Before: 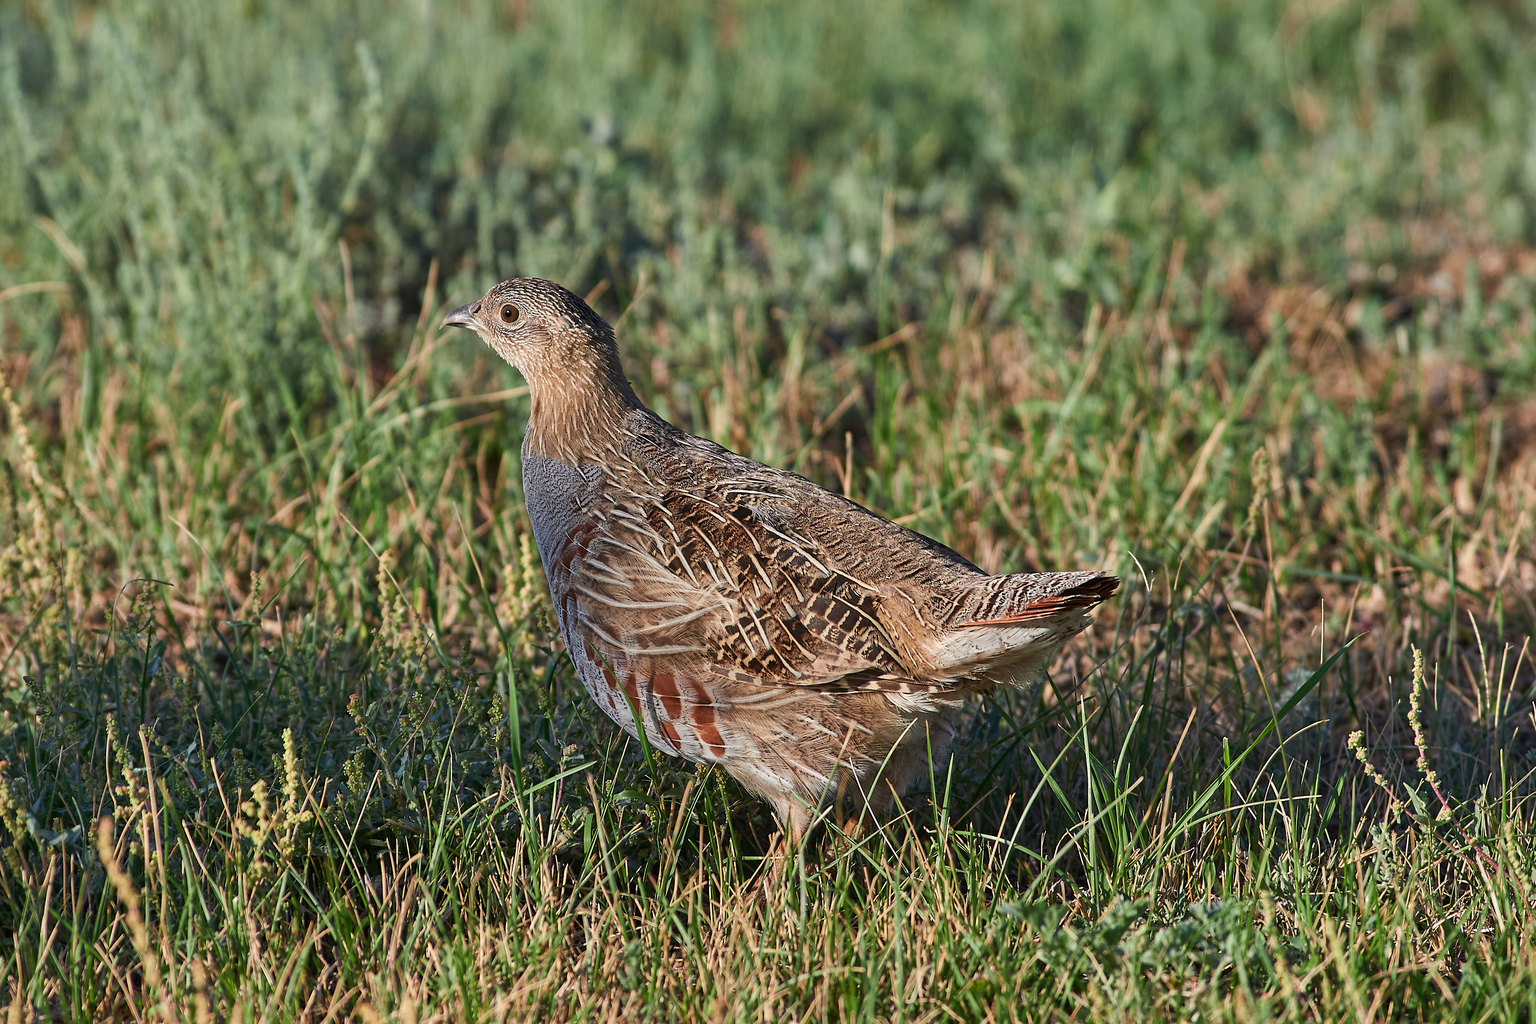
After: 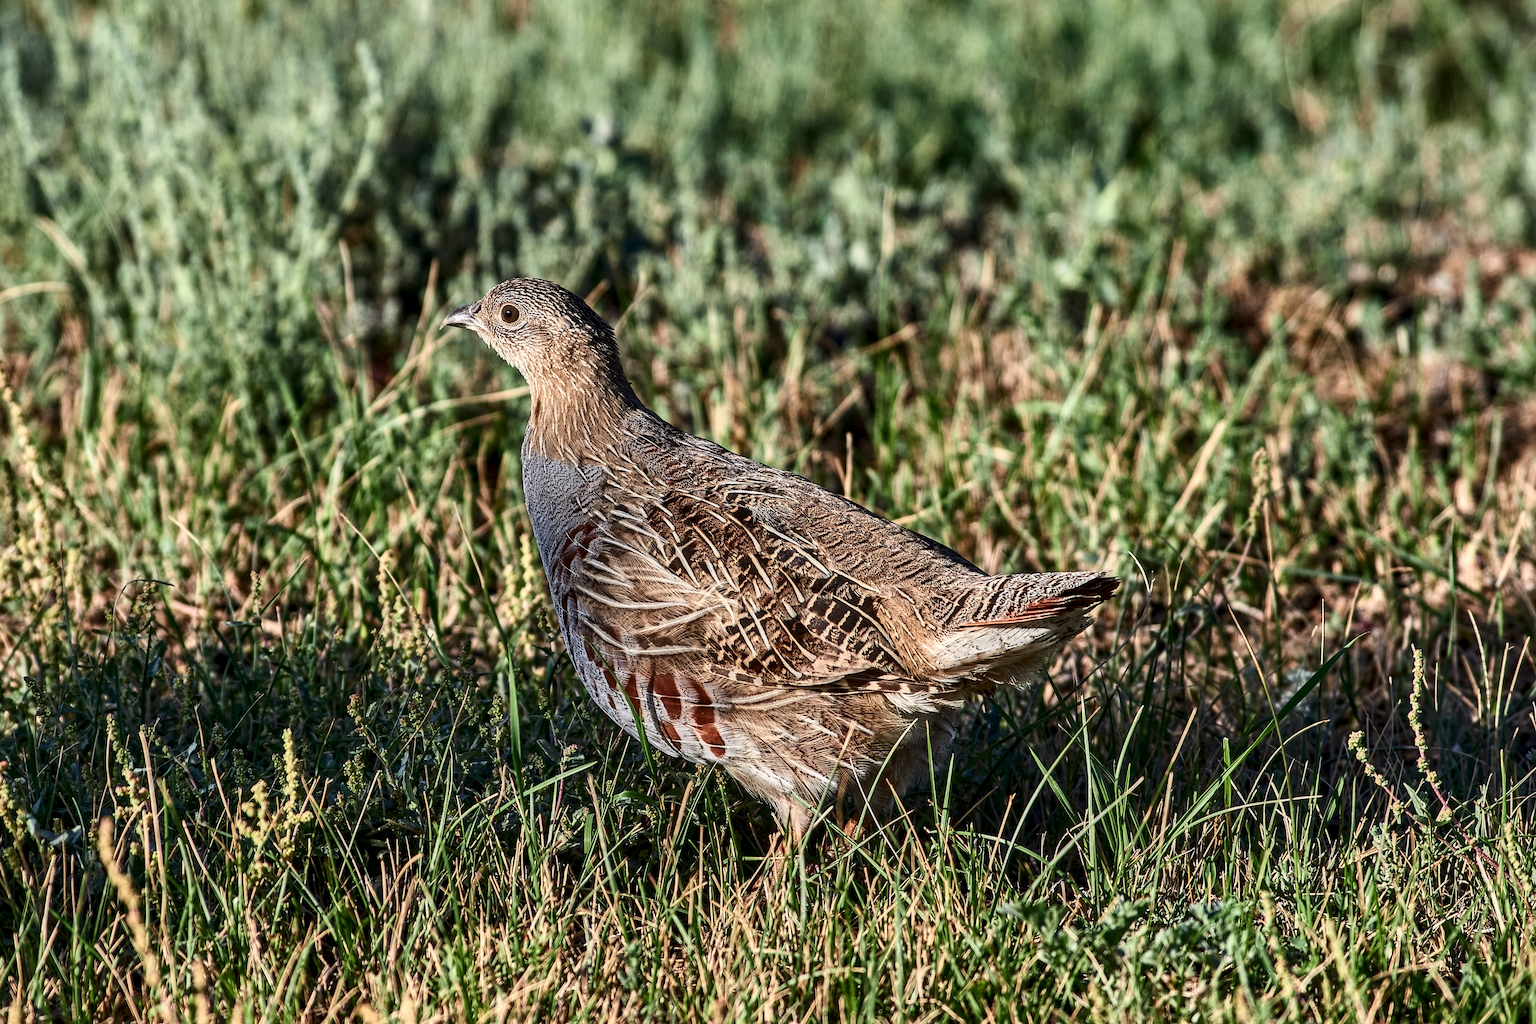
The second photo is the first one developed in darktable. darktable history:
contrast brightness saturation: contrast 0.273
local contrast: detail 139%
